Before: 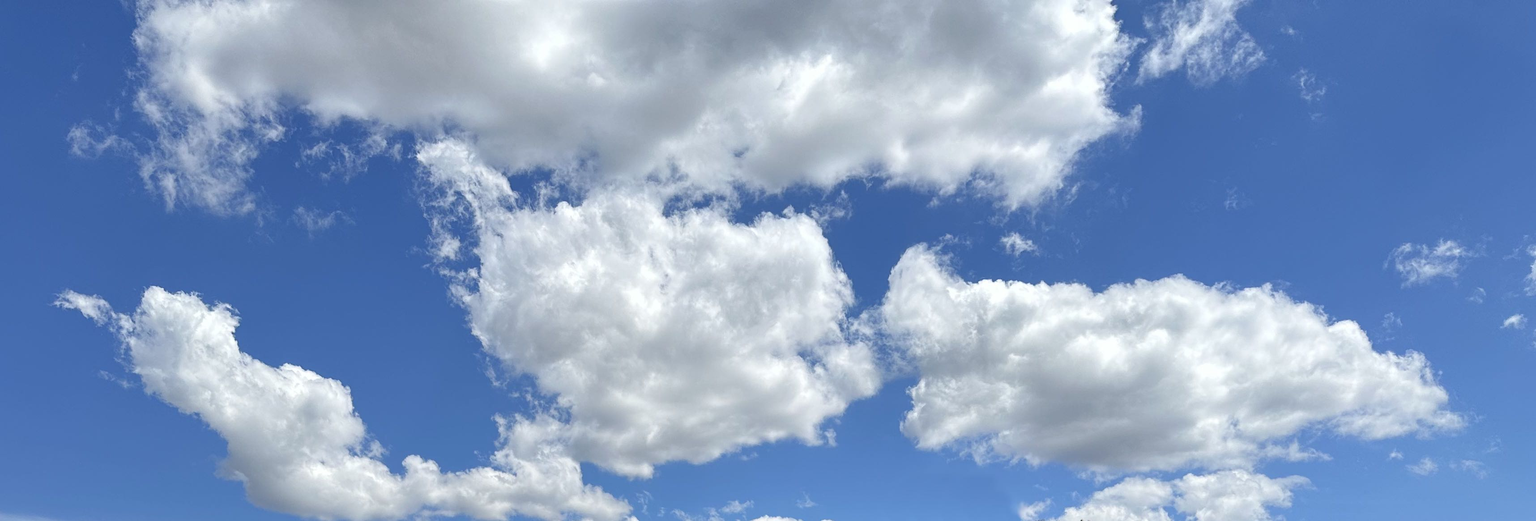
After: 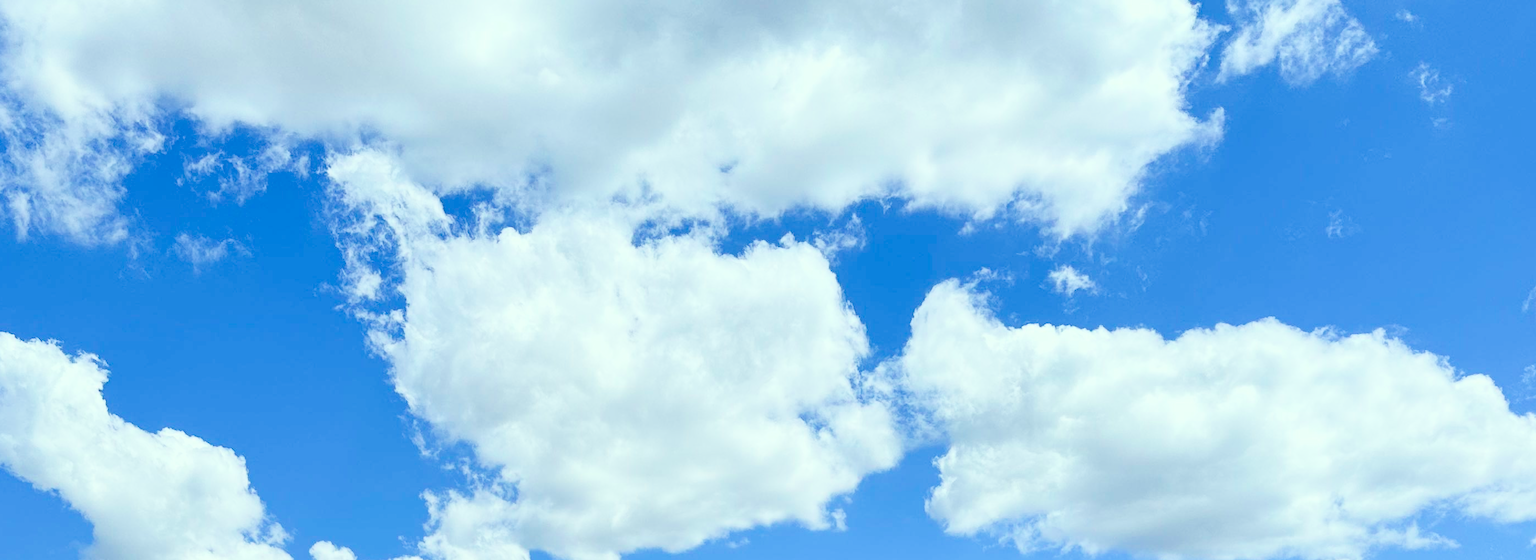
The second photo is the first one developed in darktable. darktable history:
crop: left 9.929%, top 3.475%, right 9.188%, bottom 9.529%
contrast brightness saturation: contrast 0.12, brightness -0.12, saturation 0.2
rgb curve: curves: ch0 [(0, 0) (0.136, 0.078) (0.262, 0.245) (0.414, 0.42) (1, 1)], compensate middle gray true, preserve colors basic power
exposure: black level correction 0, exposure 1.125 EV, compensate exposure bias true, compensate highlight preservation false
color balance: lift [1, 1.015, 1.004, 0.985], gamma [1, 0.958, 0.971, 1.042], gain [1, 0.956, 0.977, 1.044]
filmic rgb: black relative exposure -7.65 EV, white relative exposure 4.56 EV, hardness 3.61, contrast 1.05
color correction: highlights a* -6.69, highlights b* 0.49
tone equalizer: -8 EV -0.417 EV, -7 EV -0.389 EV, -6 EV -0.333 EV, -5 EV -0.222 EV, -3 EV 0.222 EV, -2 EV 0.333 EV, -1 EV 0.389 EV, +0 EV 0.417 EV, edges refinement/feathering 500, mask exposure compensation -1.57 EV, preserve details no
